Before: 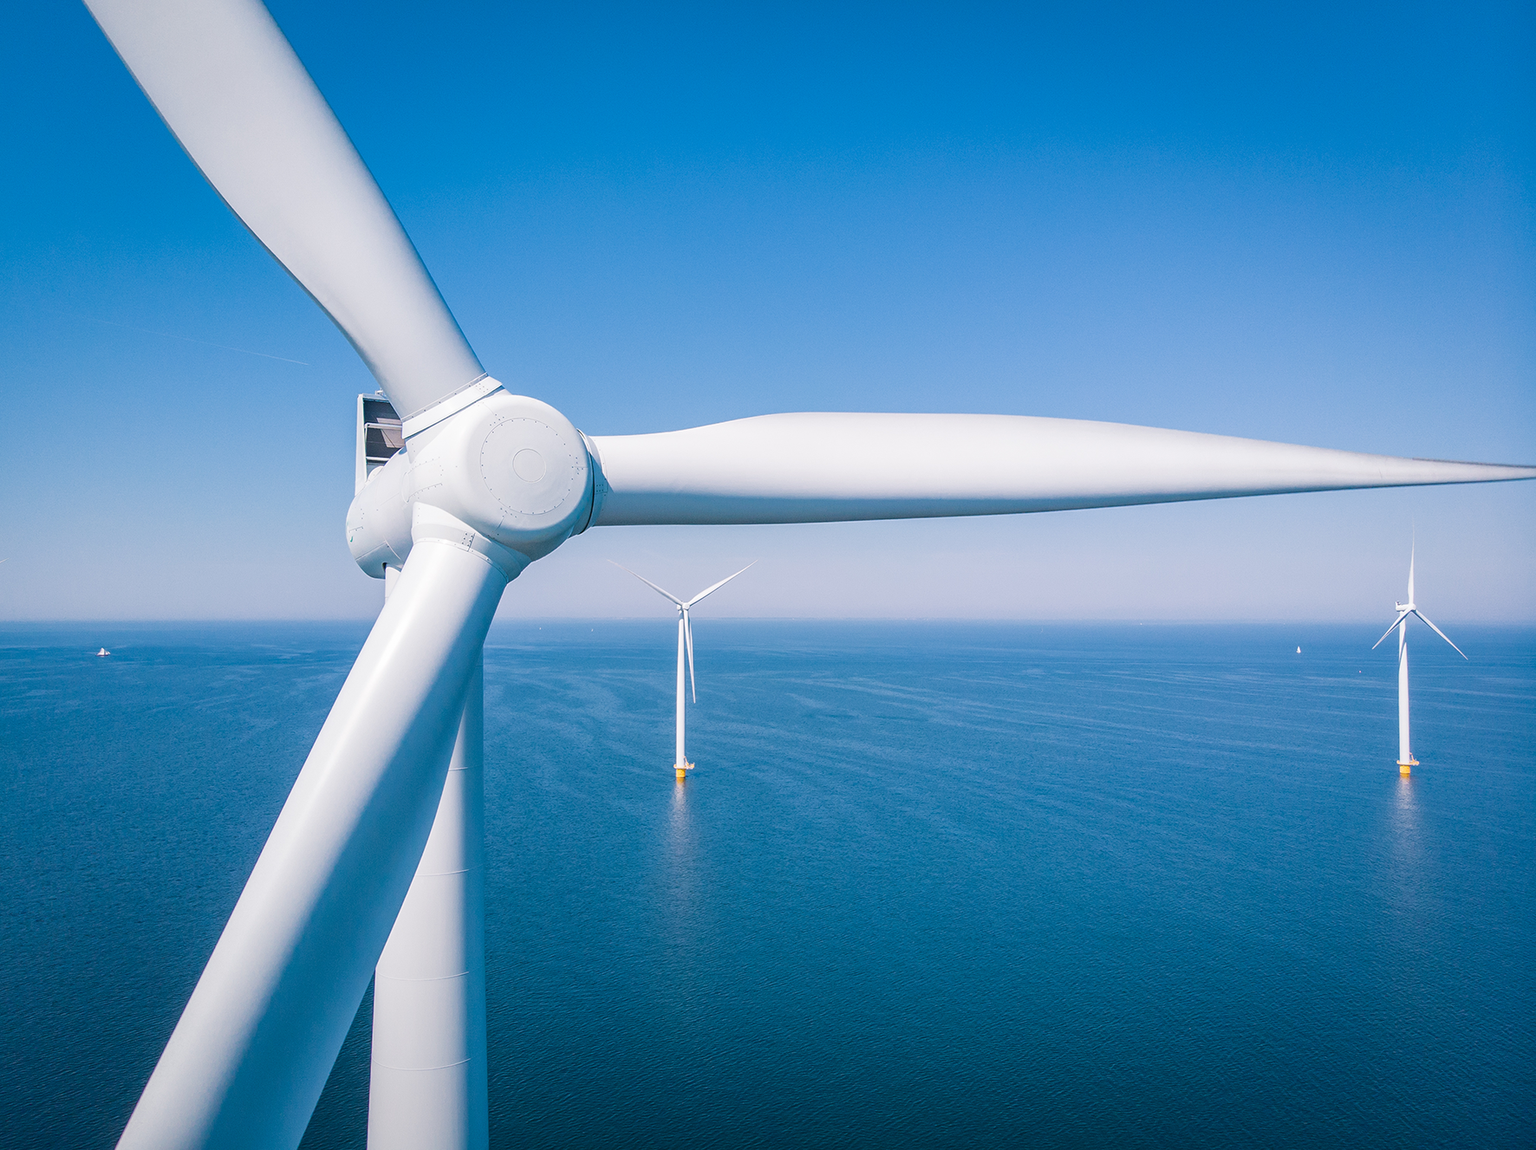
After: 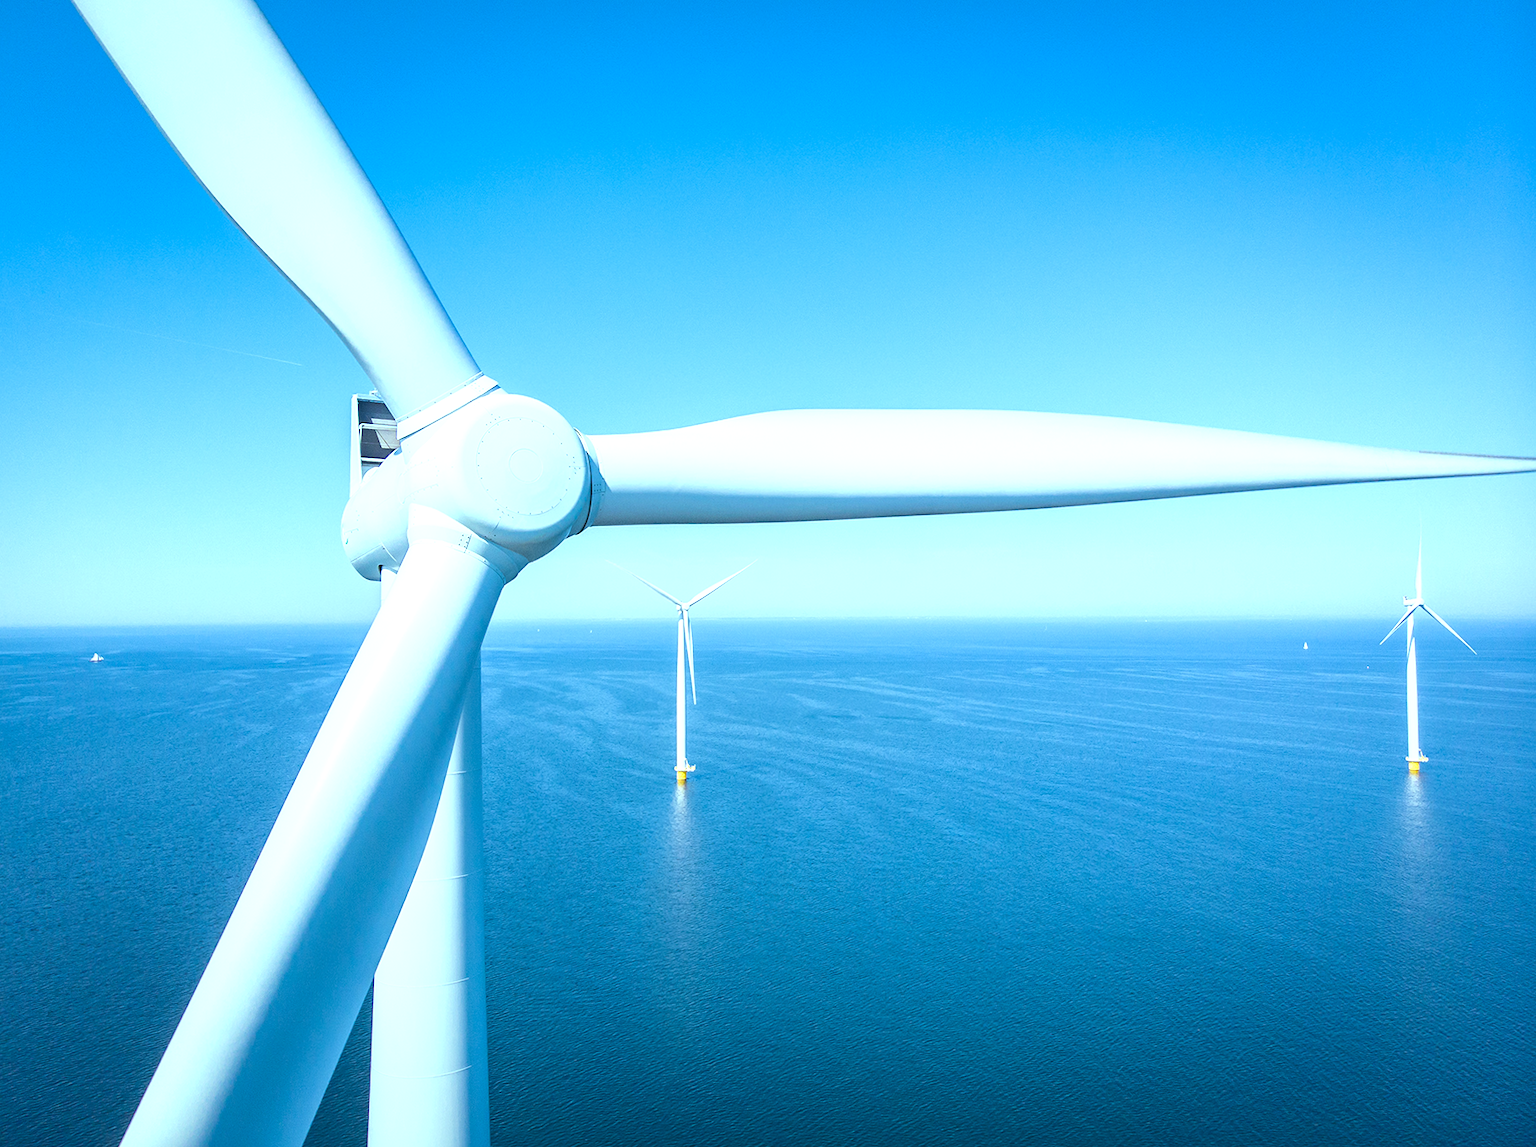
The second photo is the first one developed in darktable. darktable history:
exposure: black level correction 0, exposure 0.6 EV, compensate exposure bias true, compensate highlight preservation false
rotate and perspective: rotation -0.45°, automatic cropping original format, crop left 0.008, crop right 0.992, crop top 0.012, crop bottom 0.988
color balance: mode lift, gamma, gain (sRGB), lift [0.997, 0.979, 1.021, 1.011], gamma [1, 1.084, 0.916, 0.998], gain [1, 0.87, 1.13, 1.101], contrast 4.55%, contrast fulcrum 38.24%, output saturation 104.09%
